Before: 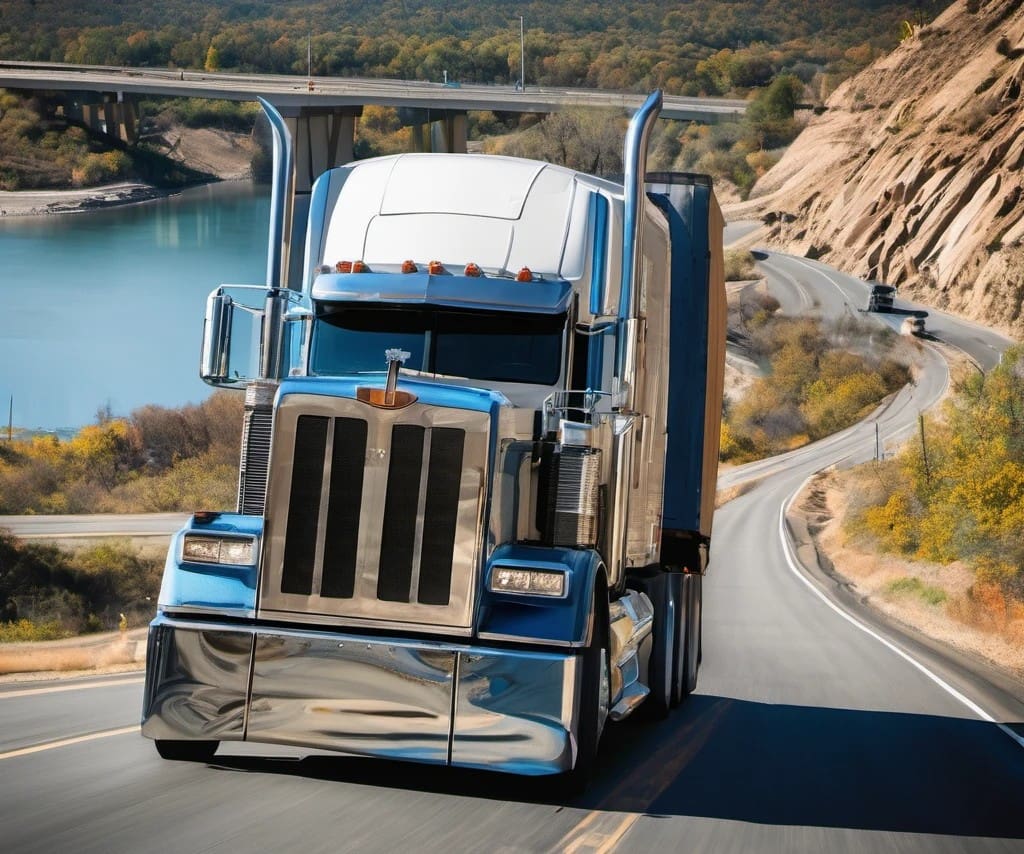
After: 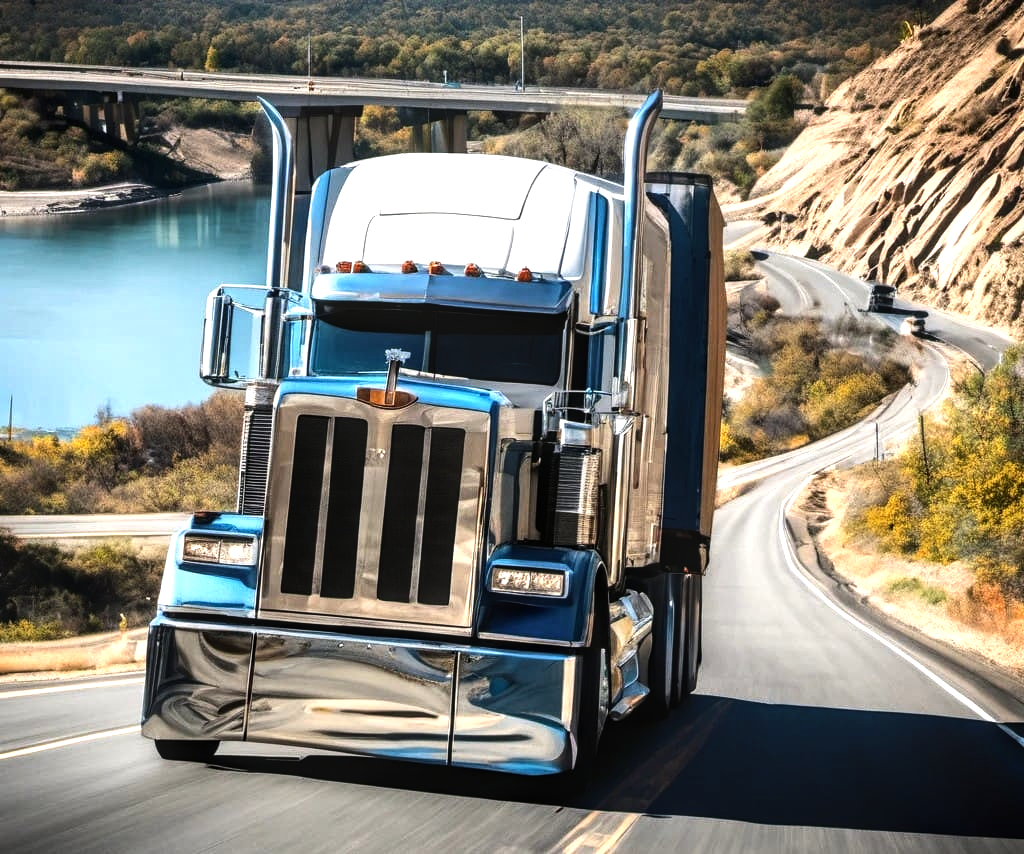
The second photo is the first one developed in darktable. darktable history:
tone equalizer: -8 EV -1.06 EV, -7 EV -1.01 EV, -6 EV -0.828 EV, -5 EV -0.566 EV, -3 EV 0.58 EV, -2 EV 0.879 EV, -1 EV 1.01 EV, +0 EV 1.06 EV, edges refinement/feathering 500, mask exposure compensation -1.57 EV, preserve details no
local contrast: on, module defaults
exposure: exposure -0.063 EV, compensate highlight preservation false
